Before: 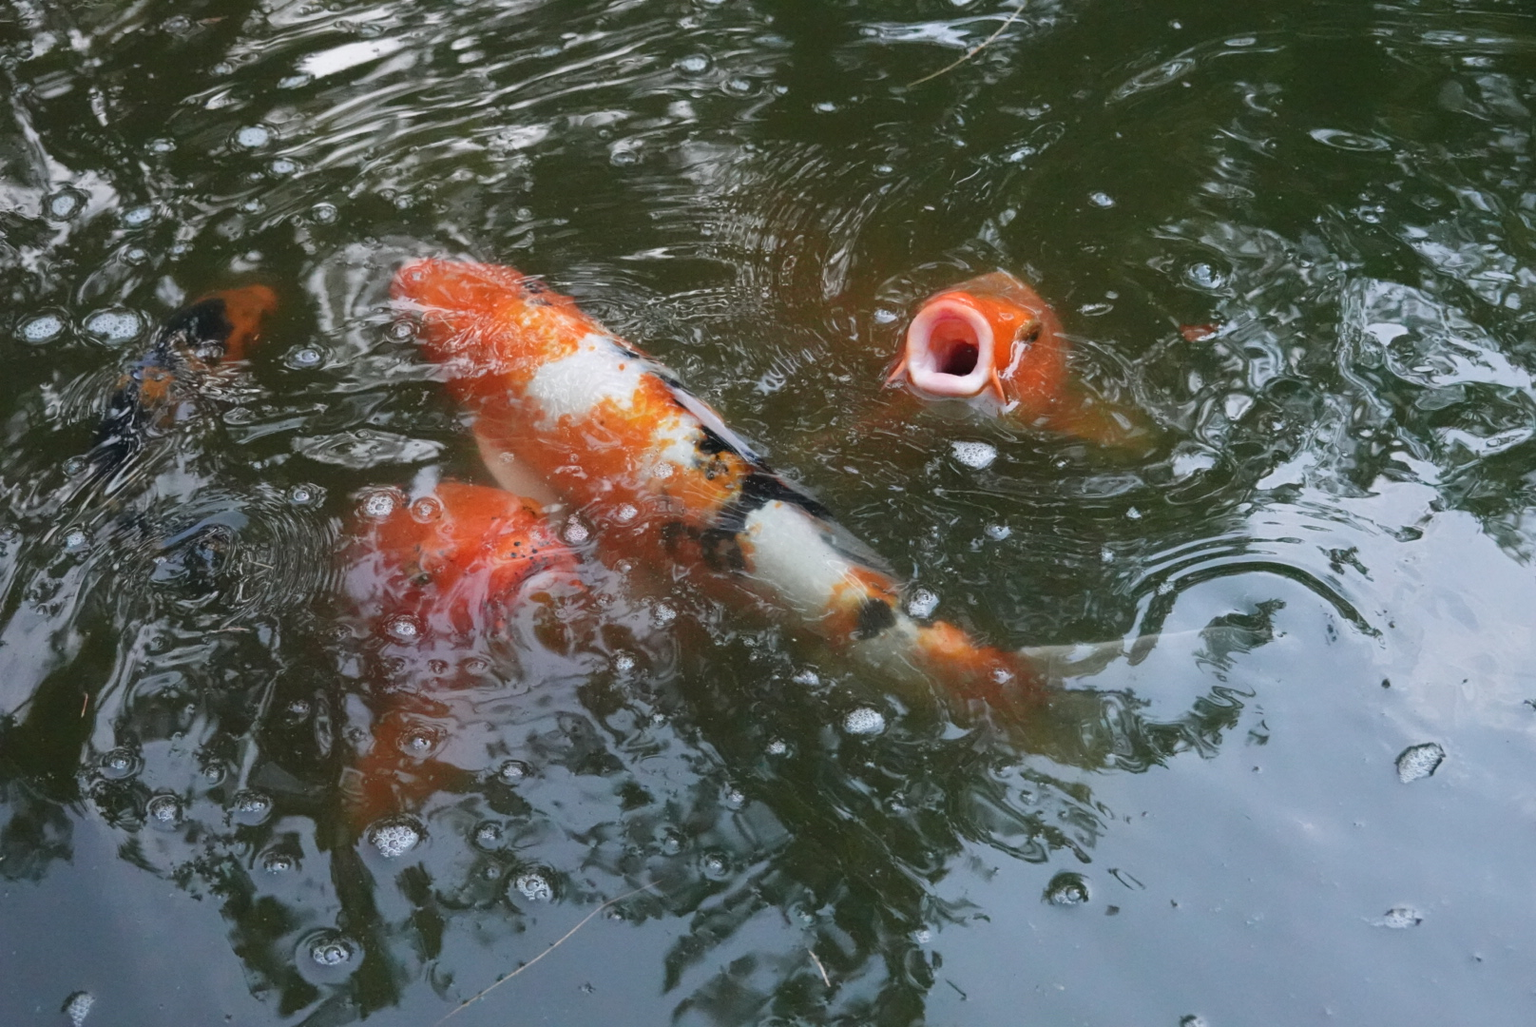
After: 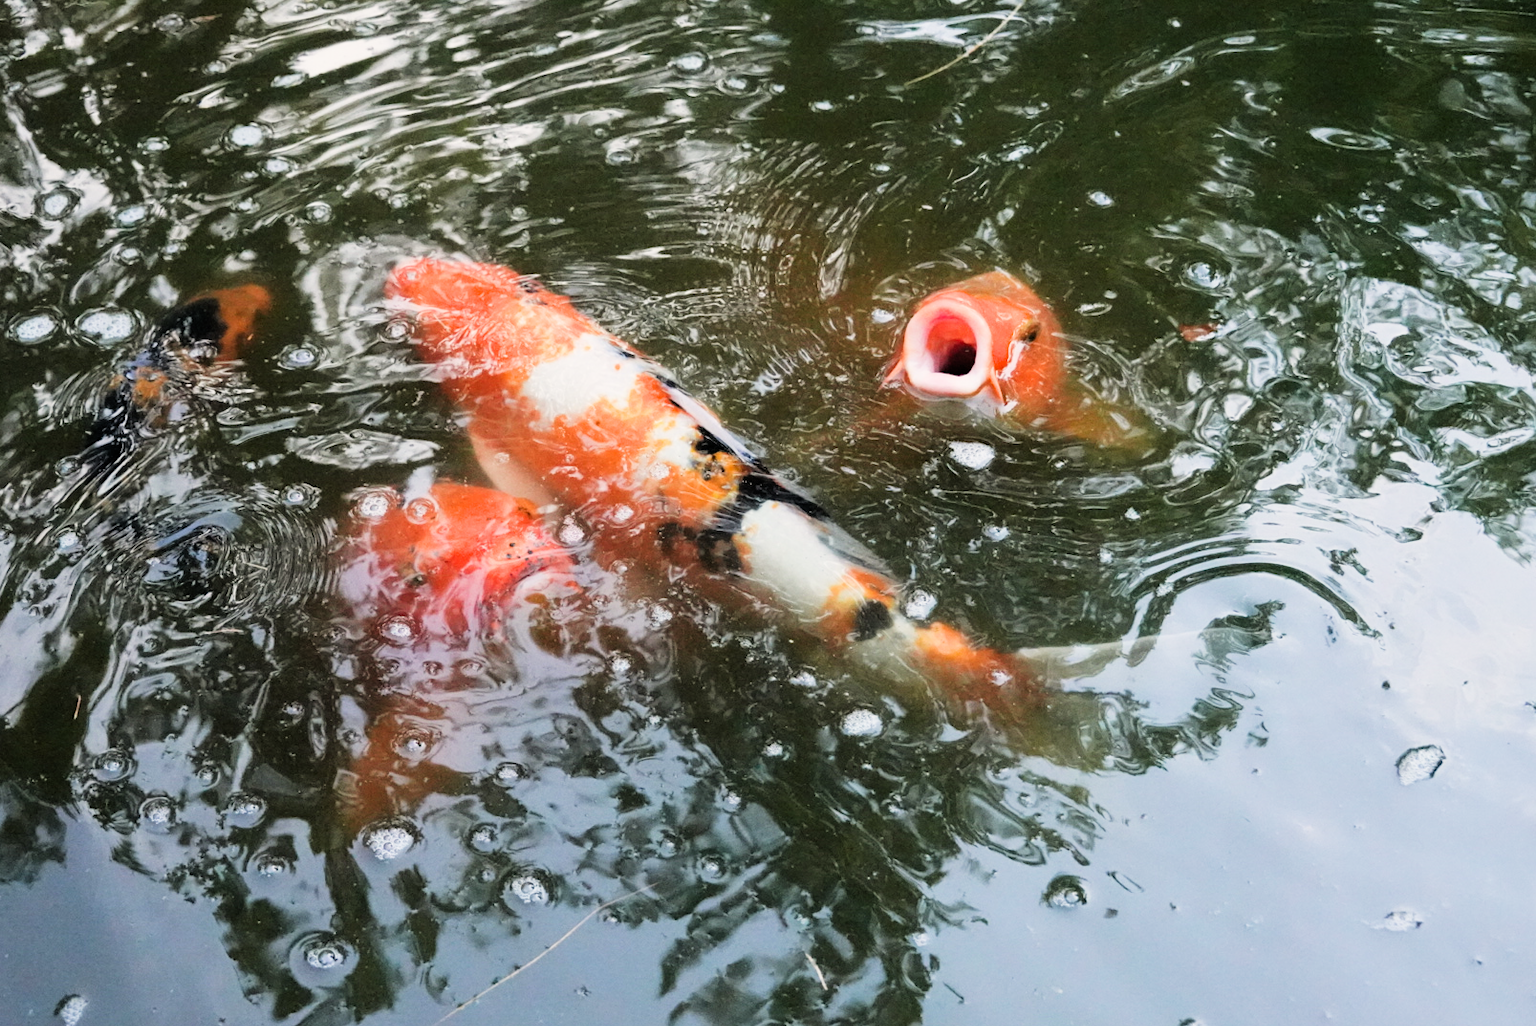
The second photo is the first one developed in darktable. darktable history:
crop and rotate: left 0.503%, top 0.269%, bottom 0.258%
exposure: black level correction 0, exposure 0.891 EV, compensate highlight preservation false
color correction: highlights a* 0.894, highlights b* 2.82, saturation 1.1
filmic rgb: black relative exposure -5.09 EV, white relative exposure 3.97 EV, hardness 2.91, contrast 1.405, highlights saturation mix -29.41%
